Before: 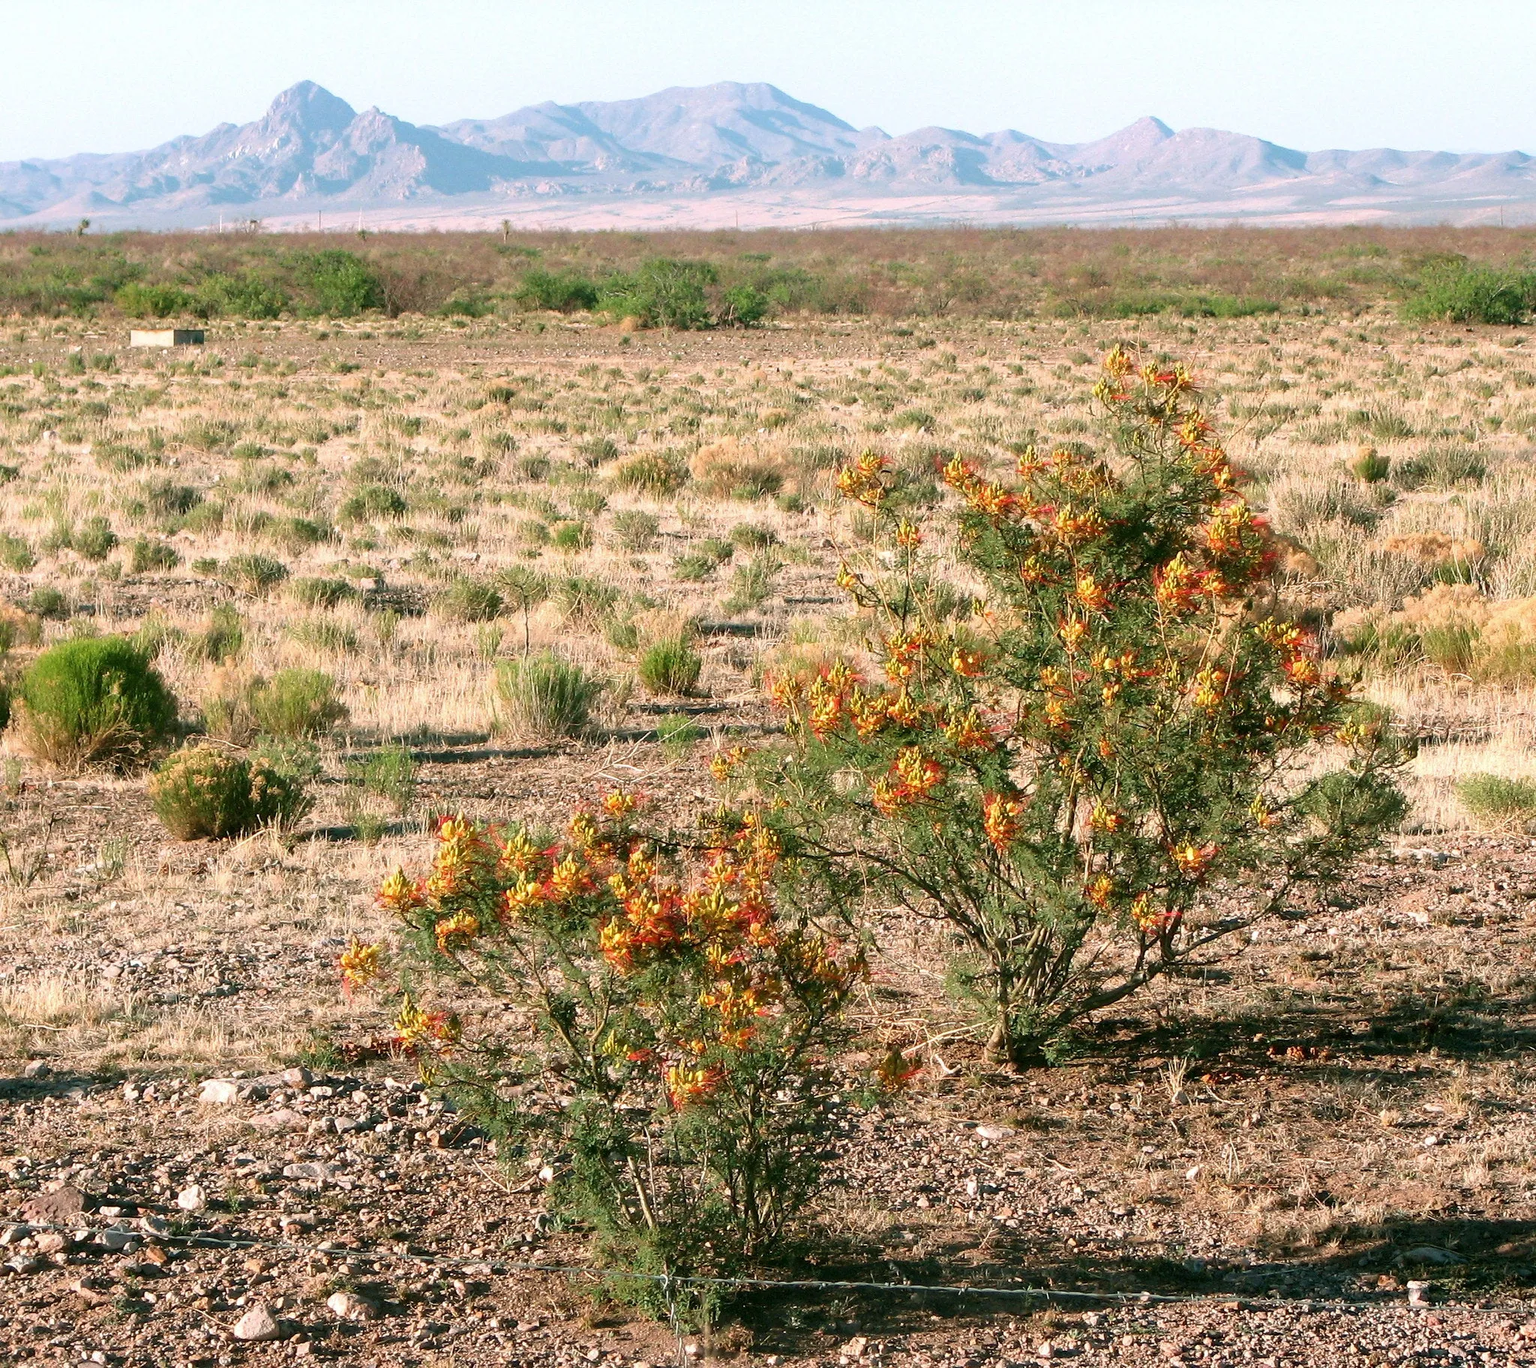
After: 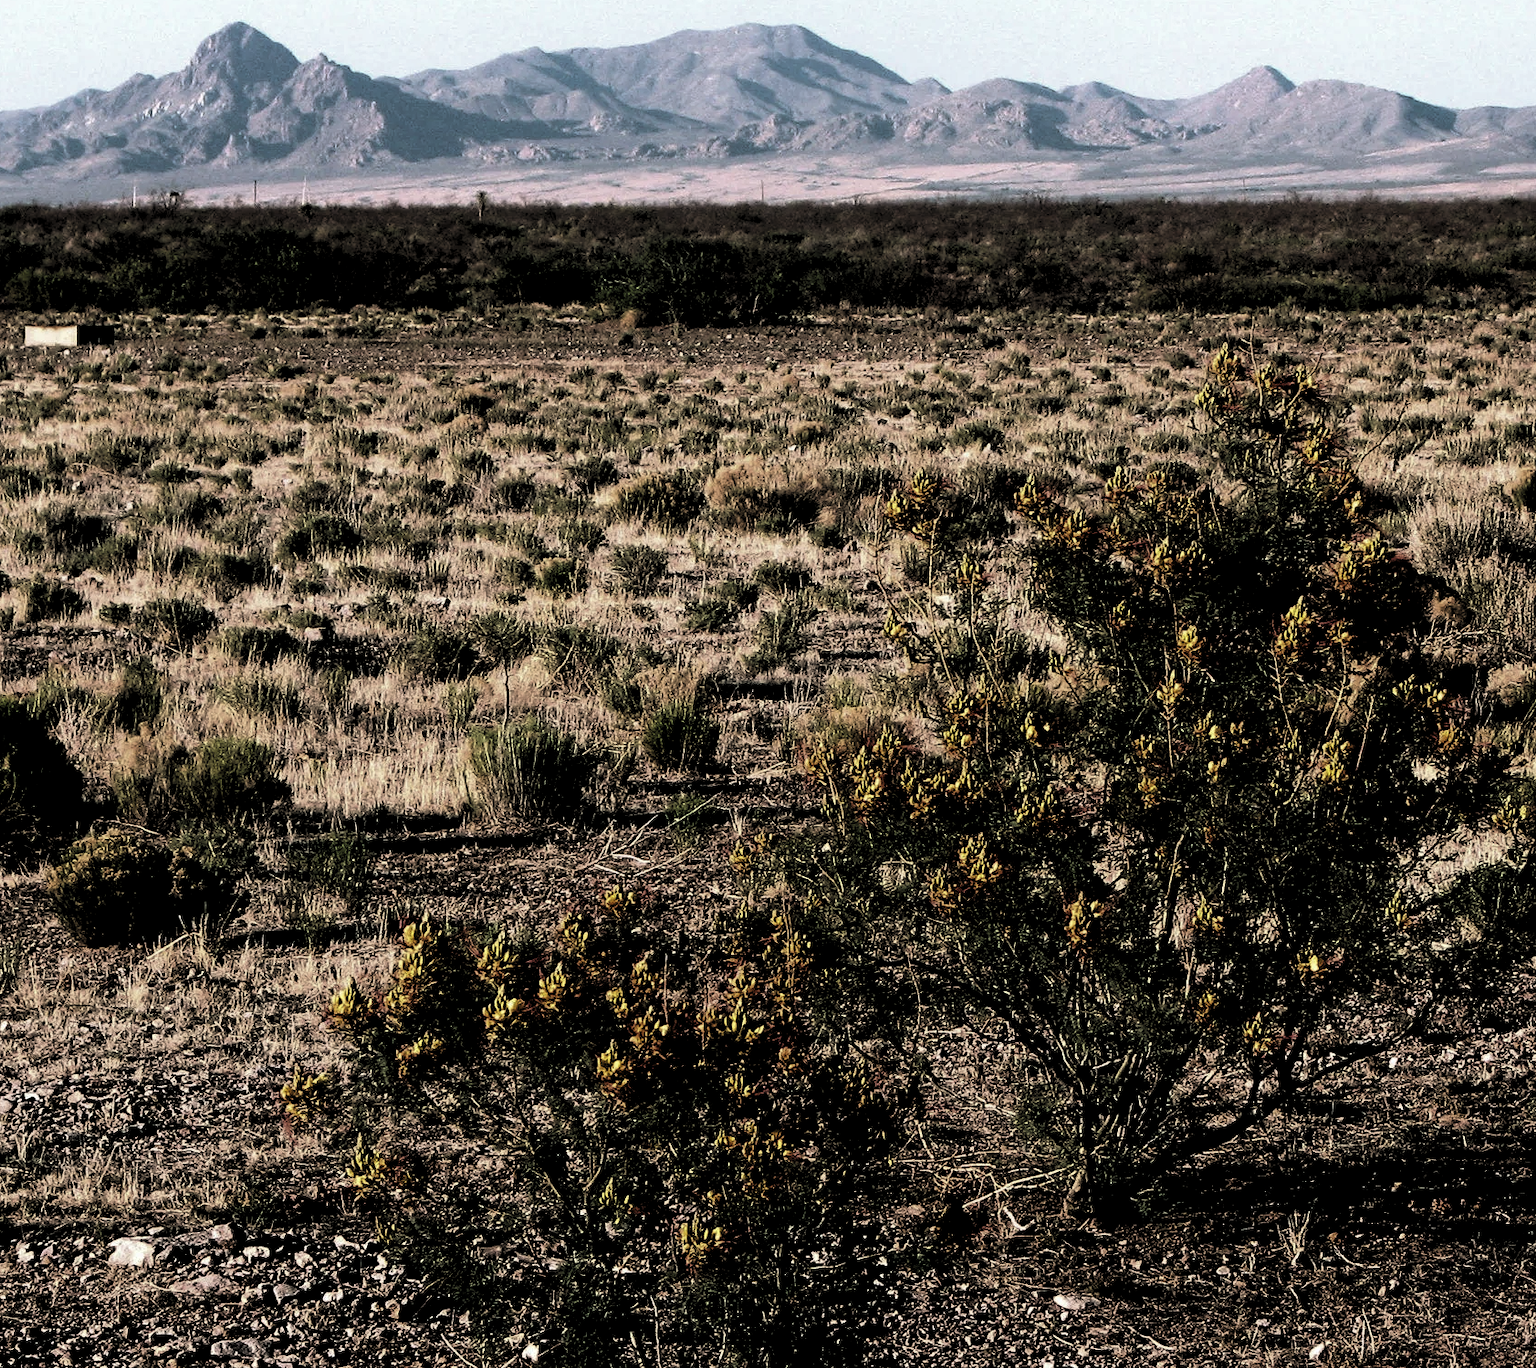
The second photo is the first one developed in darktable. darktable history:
crop and rotate: left 7.196%, top 4.574%, right 10.605%, bottom 13.178%
levels: levels [0.514, 0.759, 1]
